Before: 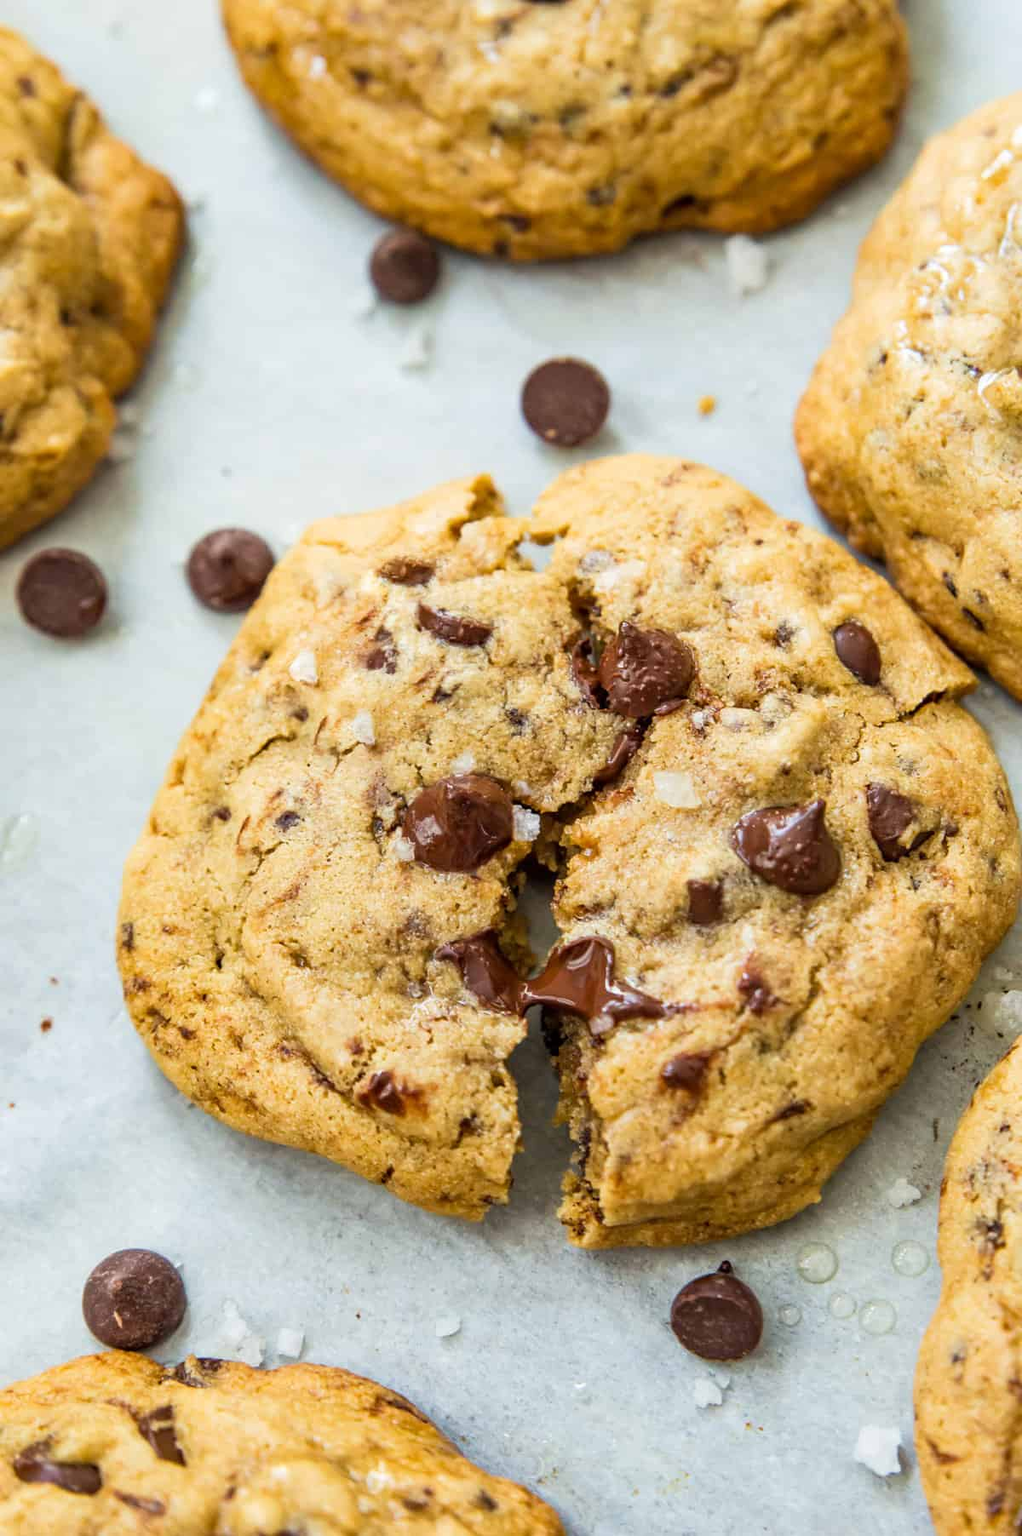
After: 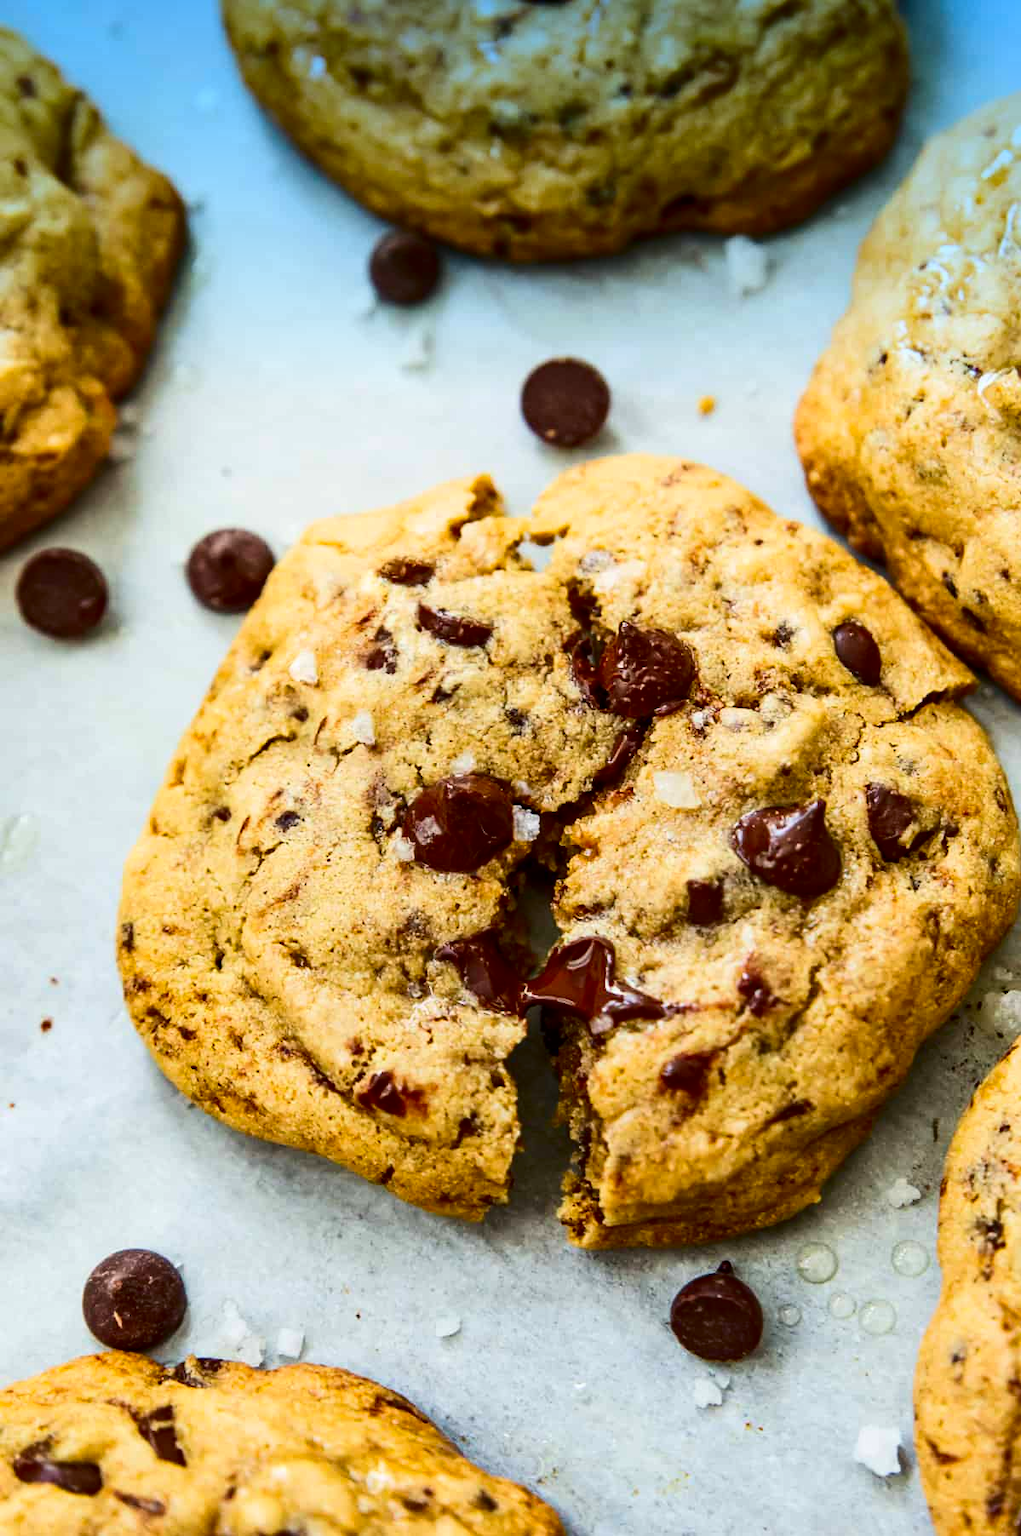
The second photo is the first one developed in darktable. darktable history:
contrast brightness saturation: contrast 0.22, brightness -0.19, saturation 0.24
graduated density: density 2.02 EV, hardness 44%, rotation 0.374°, offset 8.21, hue 208.8°, saturation 97%
